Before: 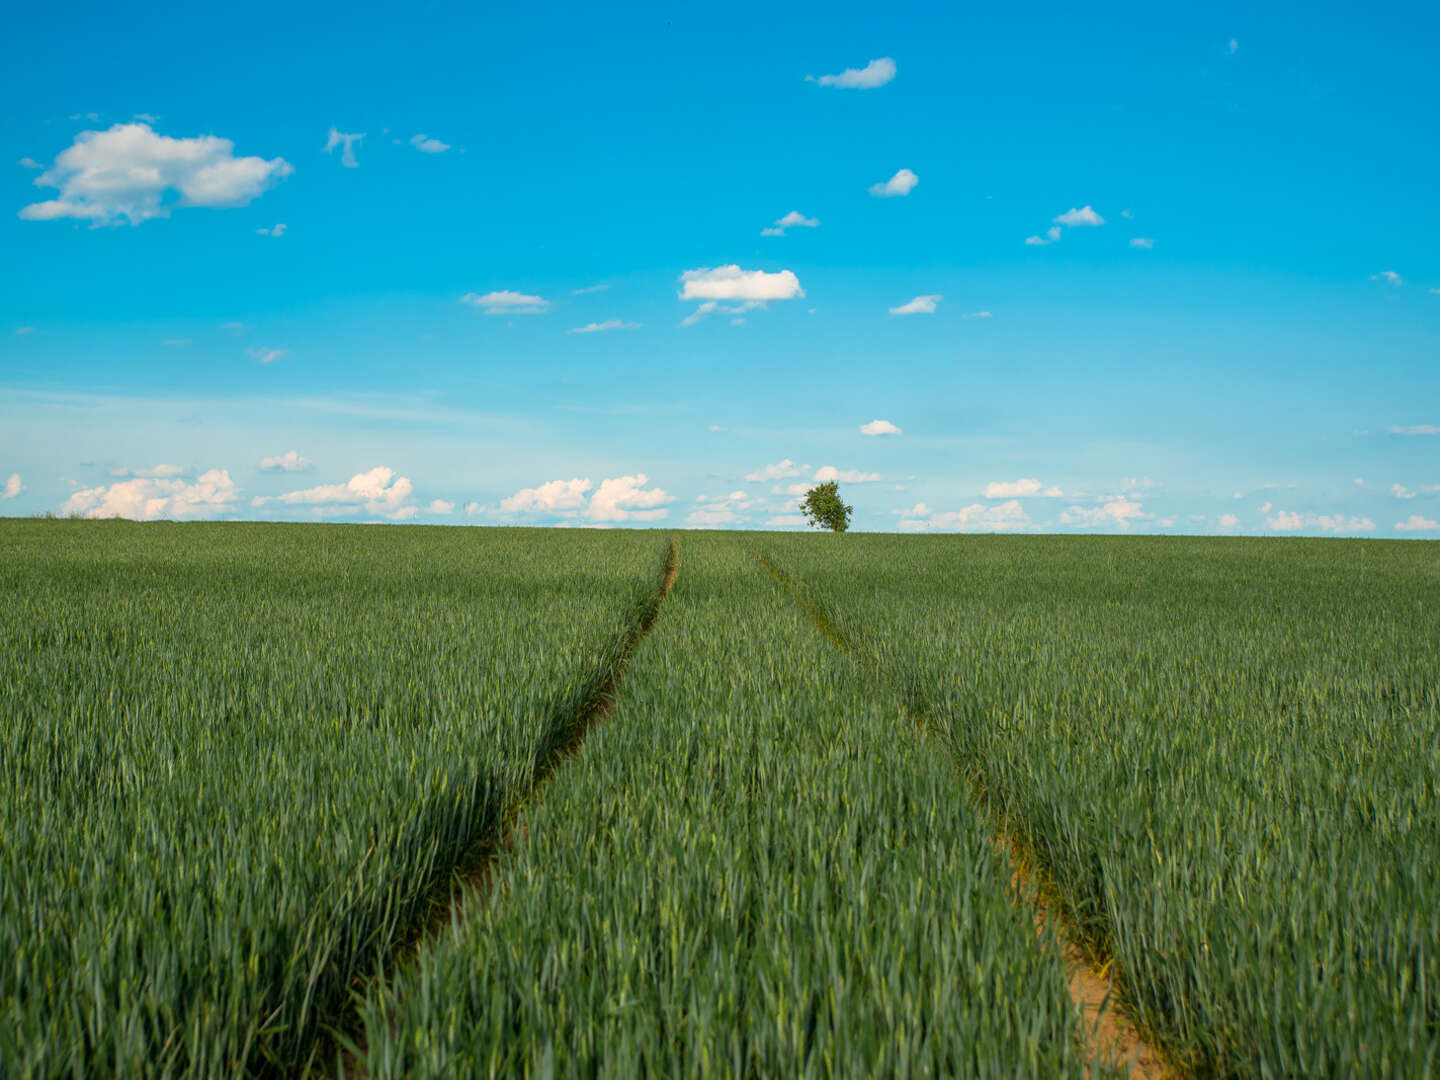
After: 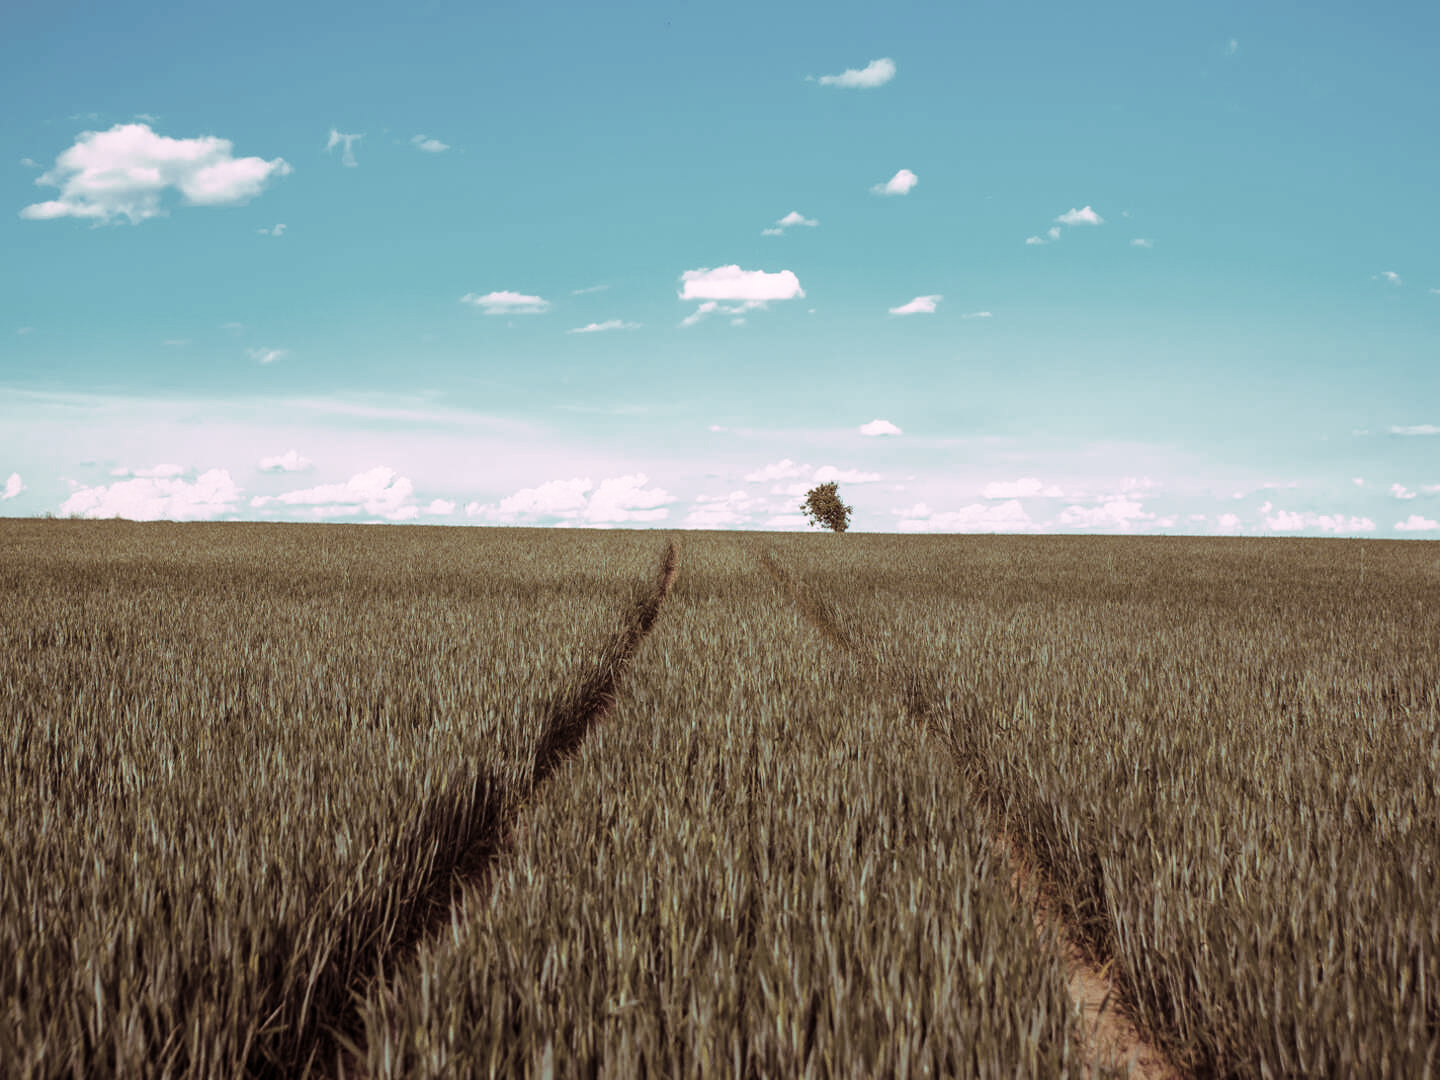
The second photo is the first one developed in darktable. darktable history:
color zones: curves: ch0 [(0, 0.487) (0.241, 0.395) (0.434, 0.373) (0.658, 0.412) (0.838, 0.487)]; ch1 [(0, 0) (0.053, 0.053) (0.211, 0.202) (0.579, 0.259) (0.781, 0.241)]
base curve: curves: ch0 [(0, 0) (0.028, 0.03) (0.121, 0.232) (0.46, 0.748) (0.859, 0.968) (1, 1)], preserve colors none
split-toning: highlights › hue 298.8°, highlights › saturation 0.73, compress 41.76%
tone curve: curves: ch0 [(0, 0) (0.266, 0.247) (0.741, 0.751) (1, 1)], color space Lab, linked channels, preserve colors none
